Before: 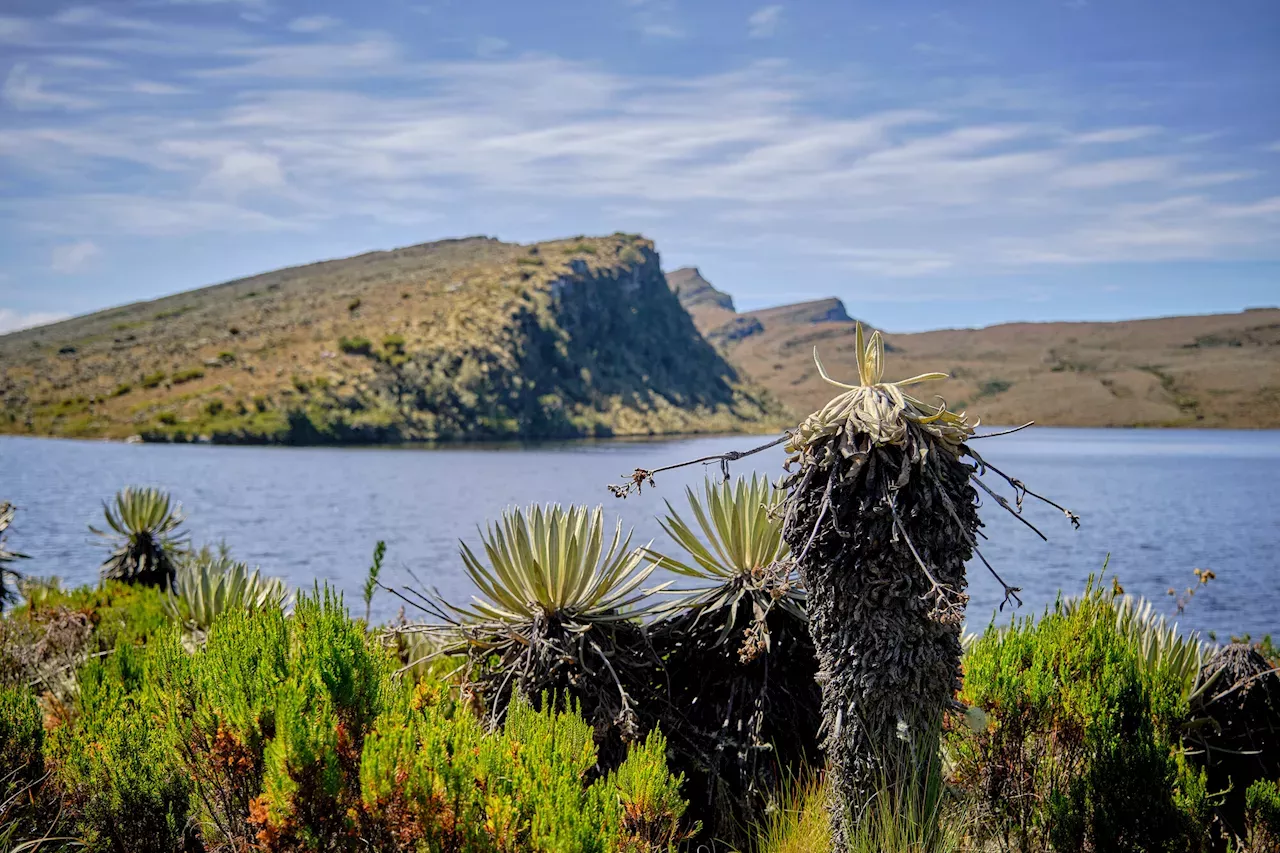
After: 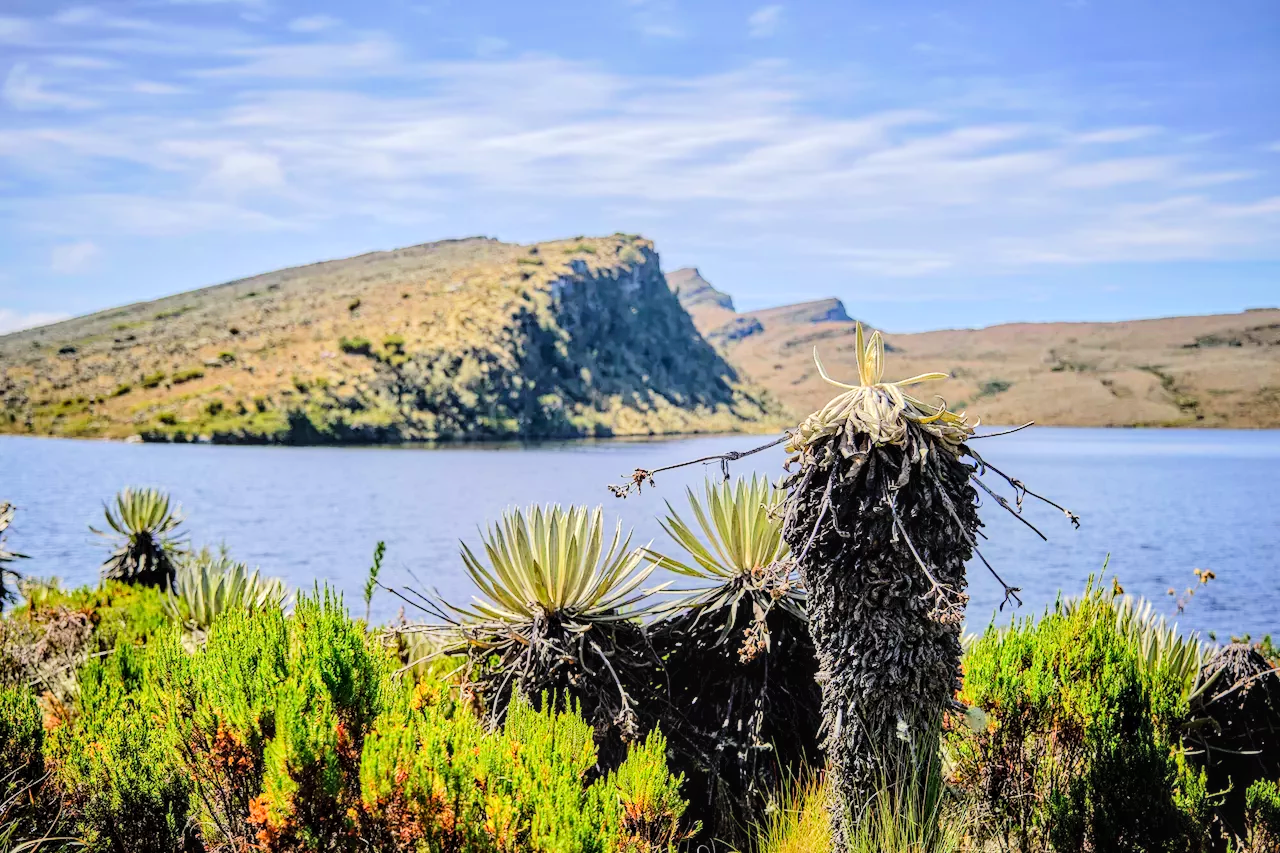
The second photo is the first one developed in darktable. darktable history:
tone equalizer: -7 EV 0.16 EV, -6 EV 0.64 EV, -5 EV 1.16 EV, -4 EV 1.29 EV, -3 EV 1.14 EV, -2 EV 0.6 EV, -1 EV 0.165 EV, edges refinement/feathering 500, mask exposure compensation -1.57 EV, preserve details no
local contrast: on, module defaults
